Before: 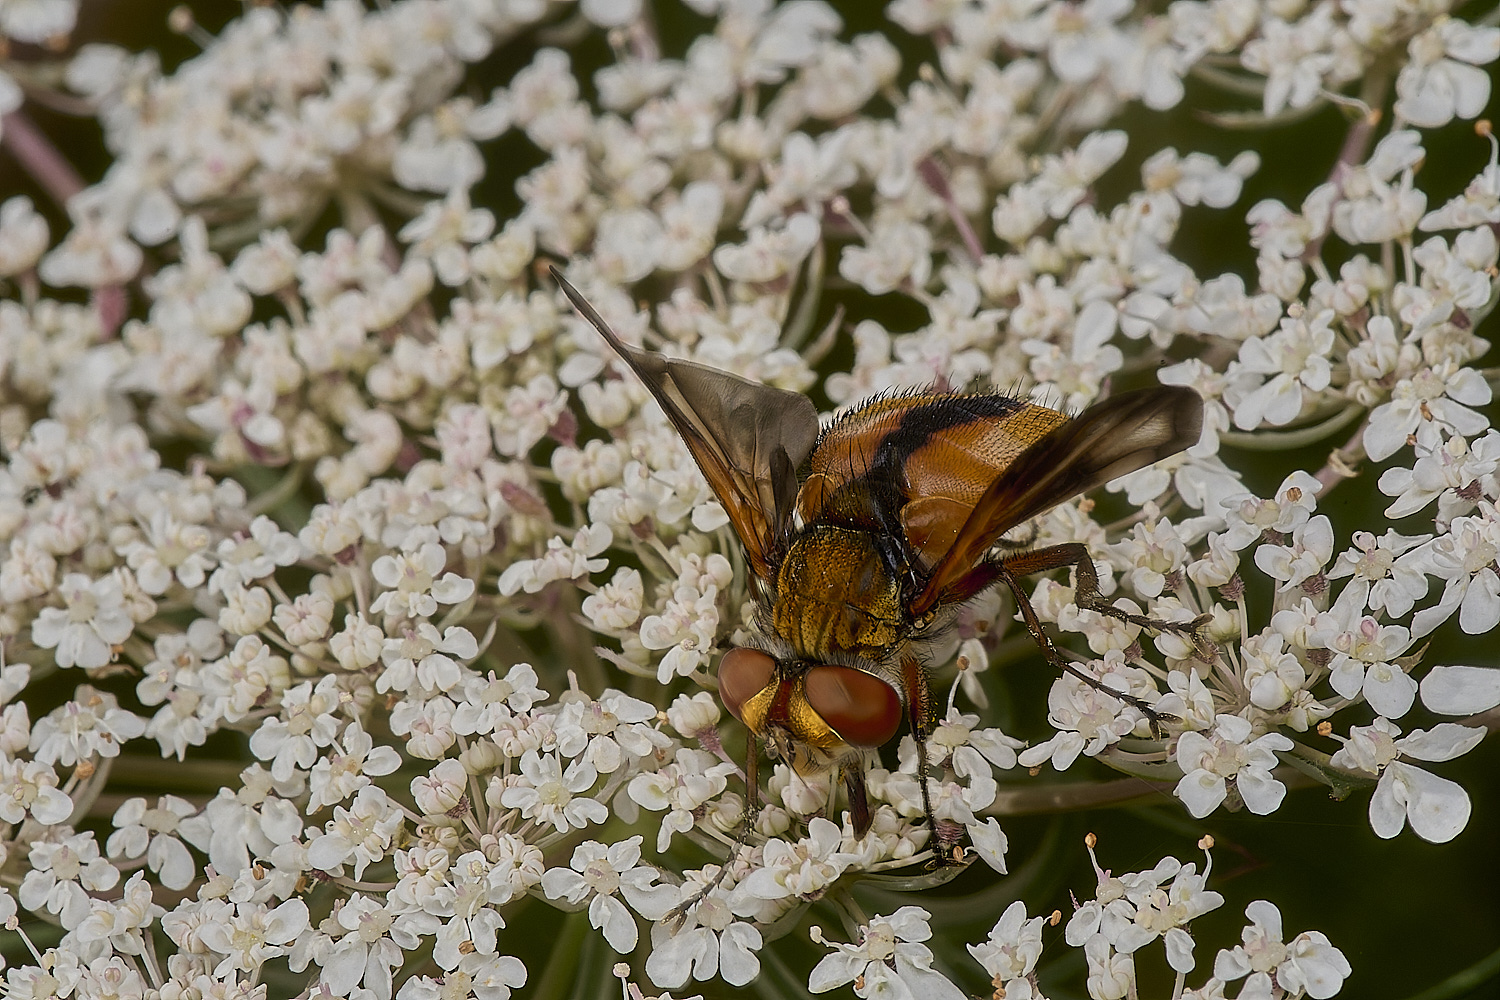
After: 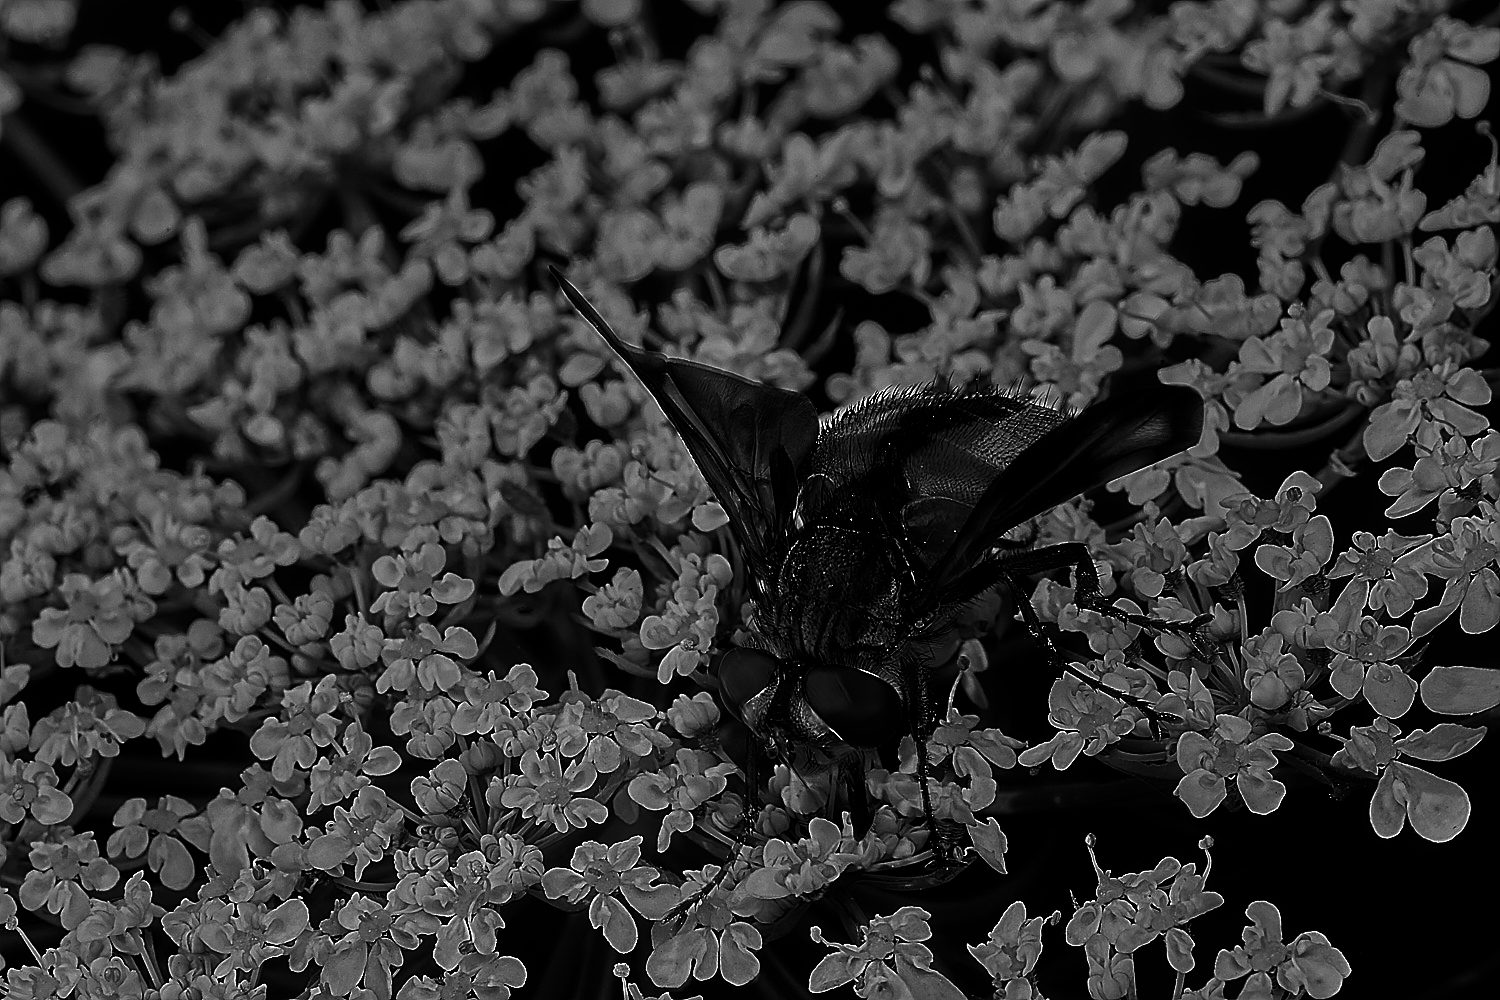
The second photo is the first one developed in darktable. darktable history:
contrast brightness saturation: contrast 0.02, brightness -1, saturation -1
sharpen: on, module defaults
